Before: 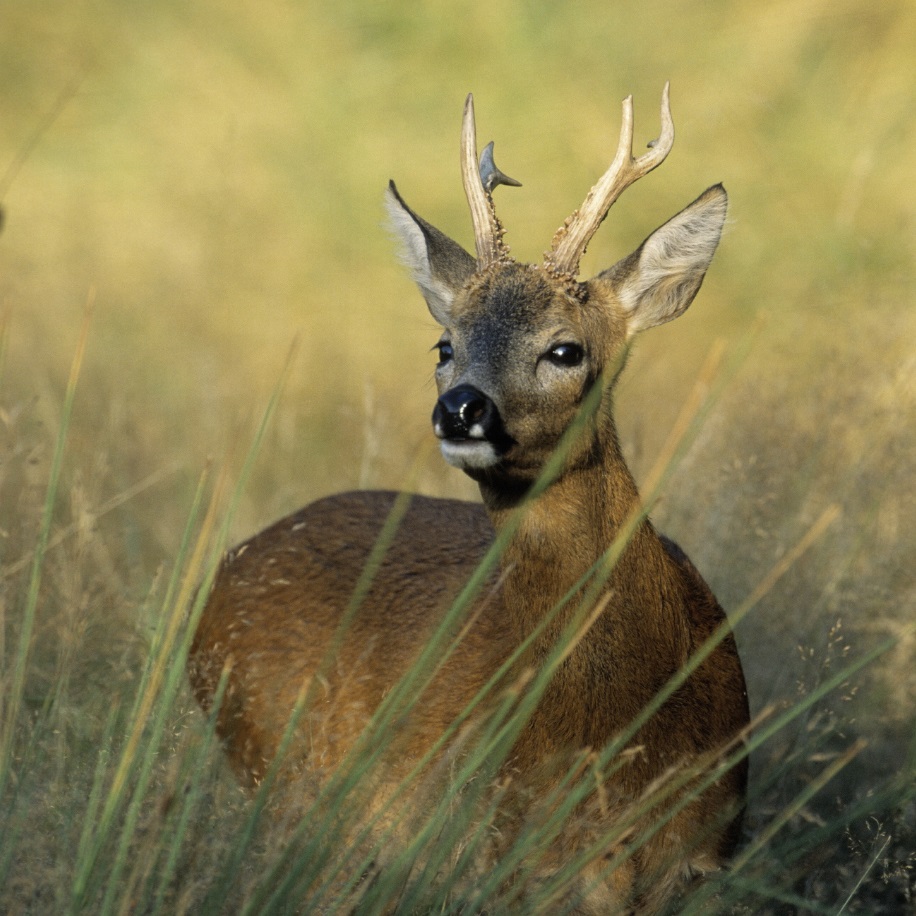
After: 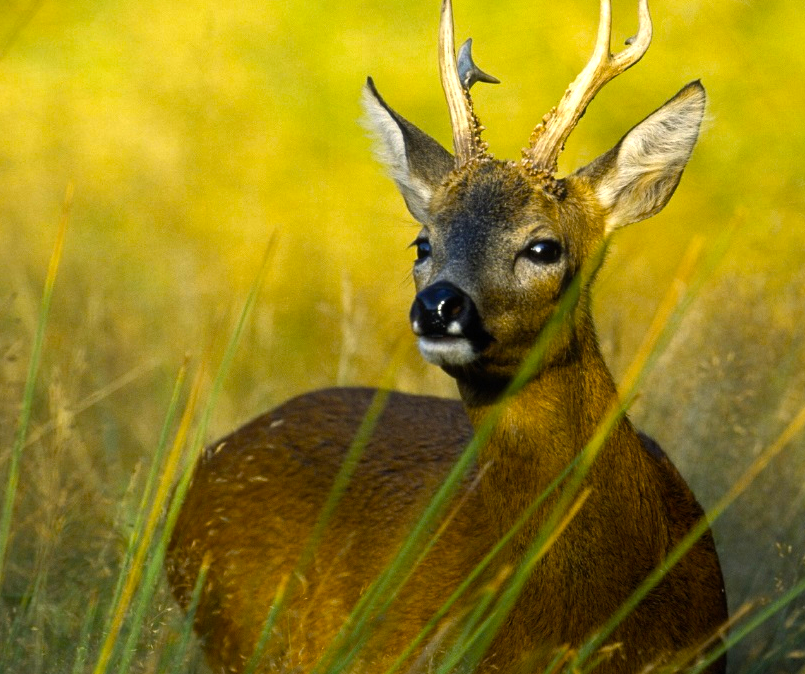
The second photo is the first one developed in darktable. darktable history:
color balance rgb: linear chroma grading › global chroma 9%, perceptual saturation grading › global saturation 36%, perceptual saturation grading › shadows 35%, perceptual brilliance grading › global brilliance 15%, perceptual brilliance grading › shadows -35%, global vibrance 15%
crop and rotate: left 2.425%, top 11.305%, right 9.6%, bottom 15.08%
